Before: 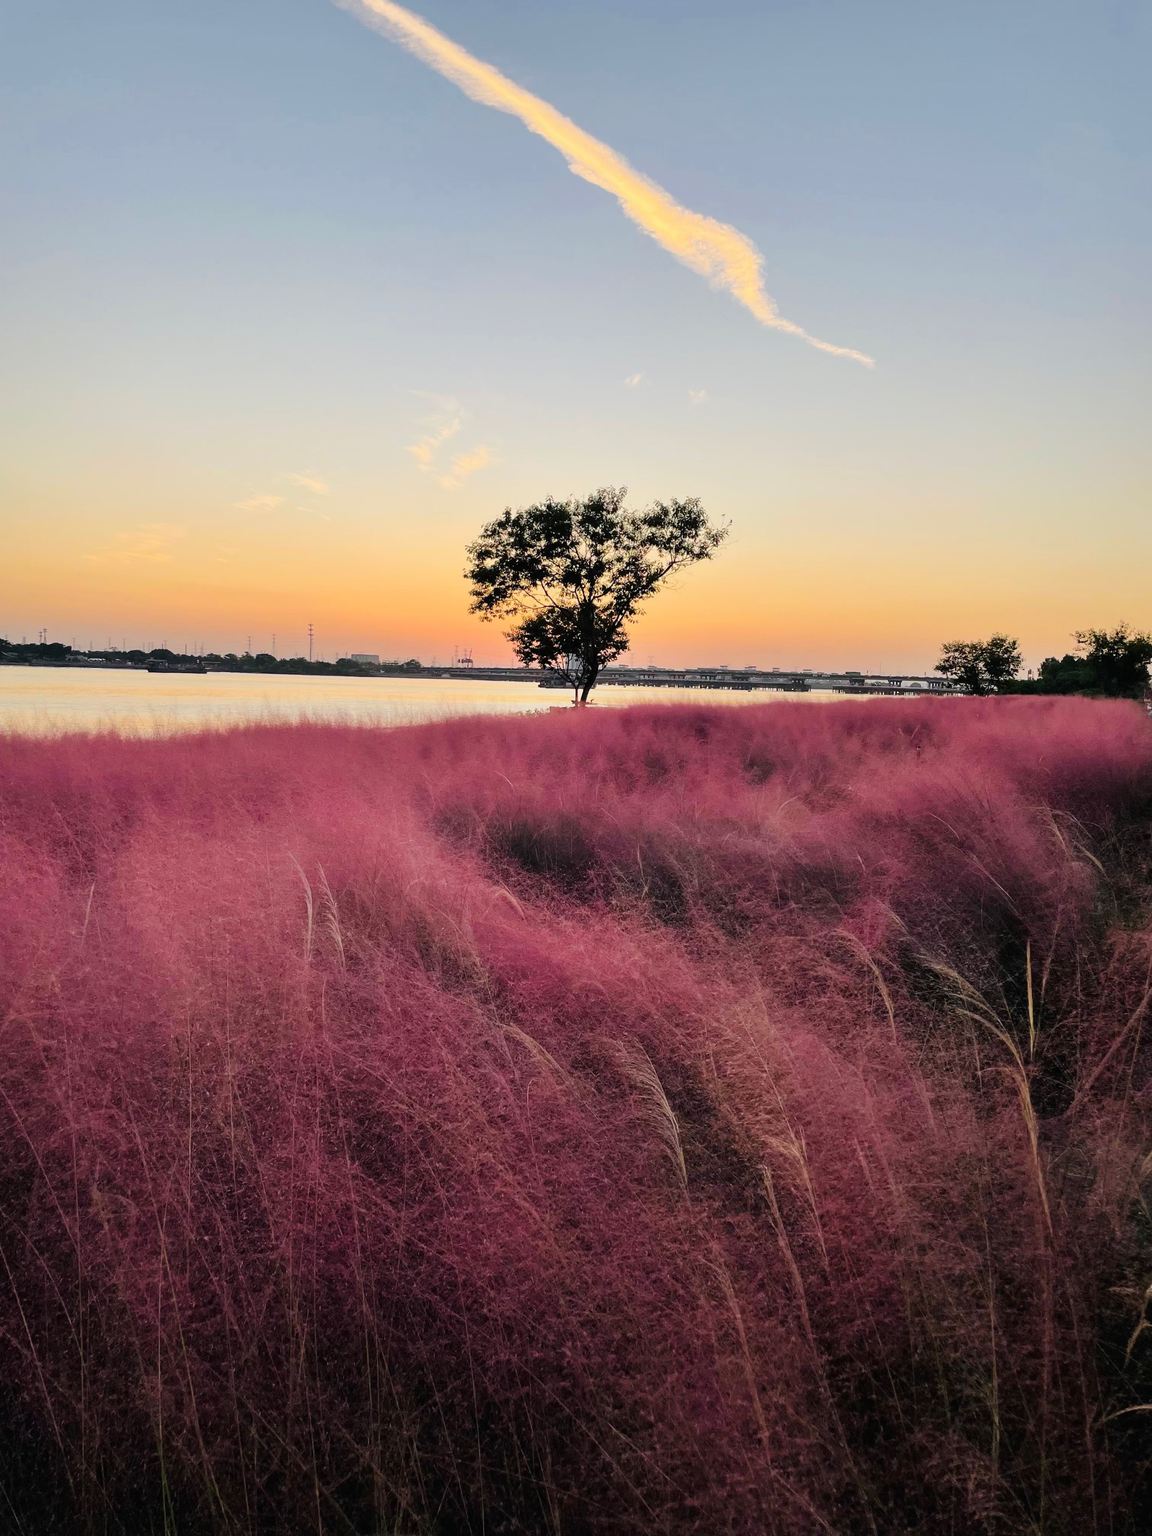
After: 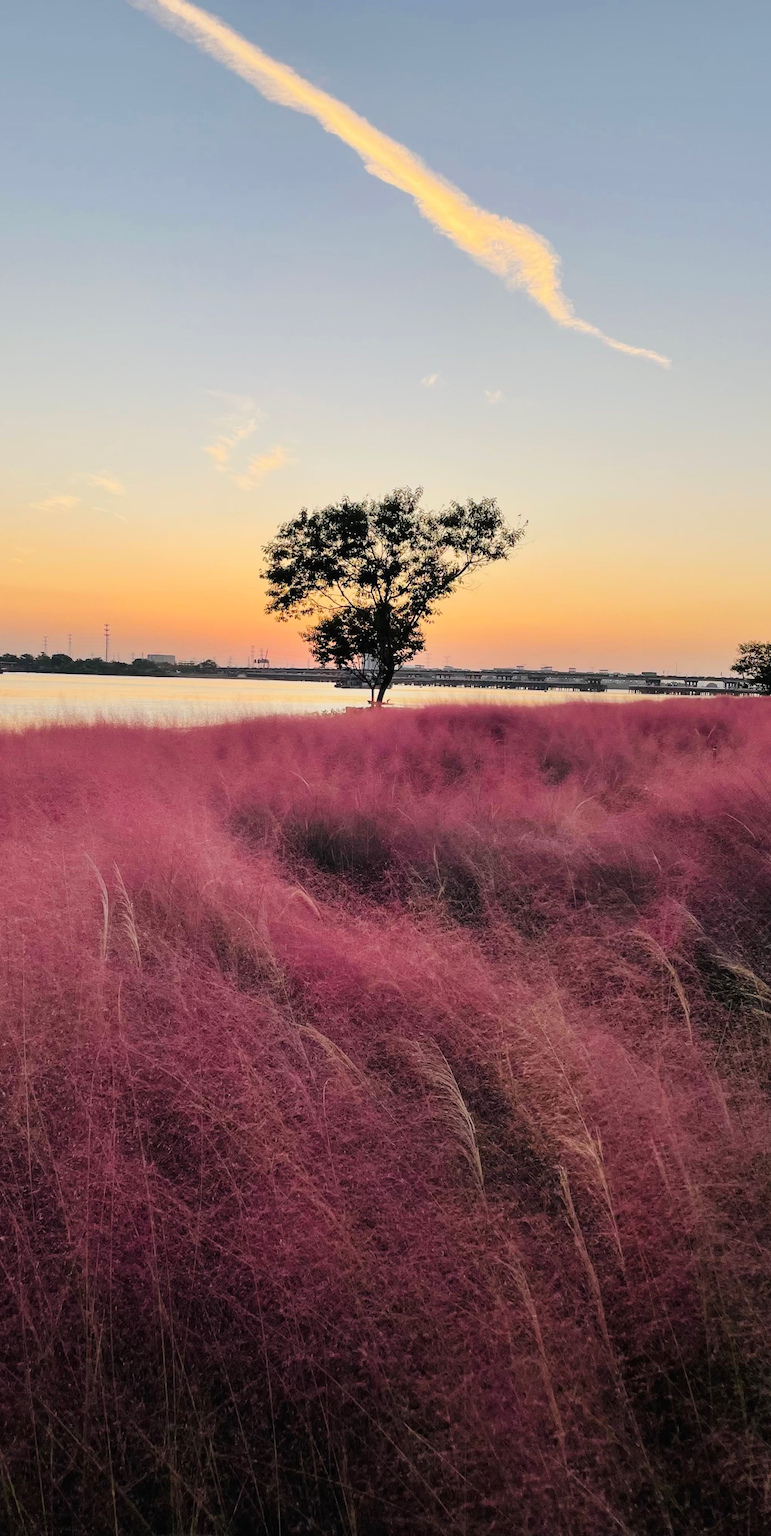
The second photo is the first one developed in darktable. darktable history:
crop and rotate: left 17.731%, right 15.28%
